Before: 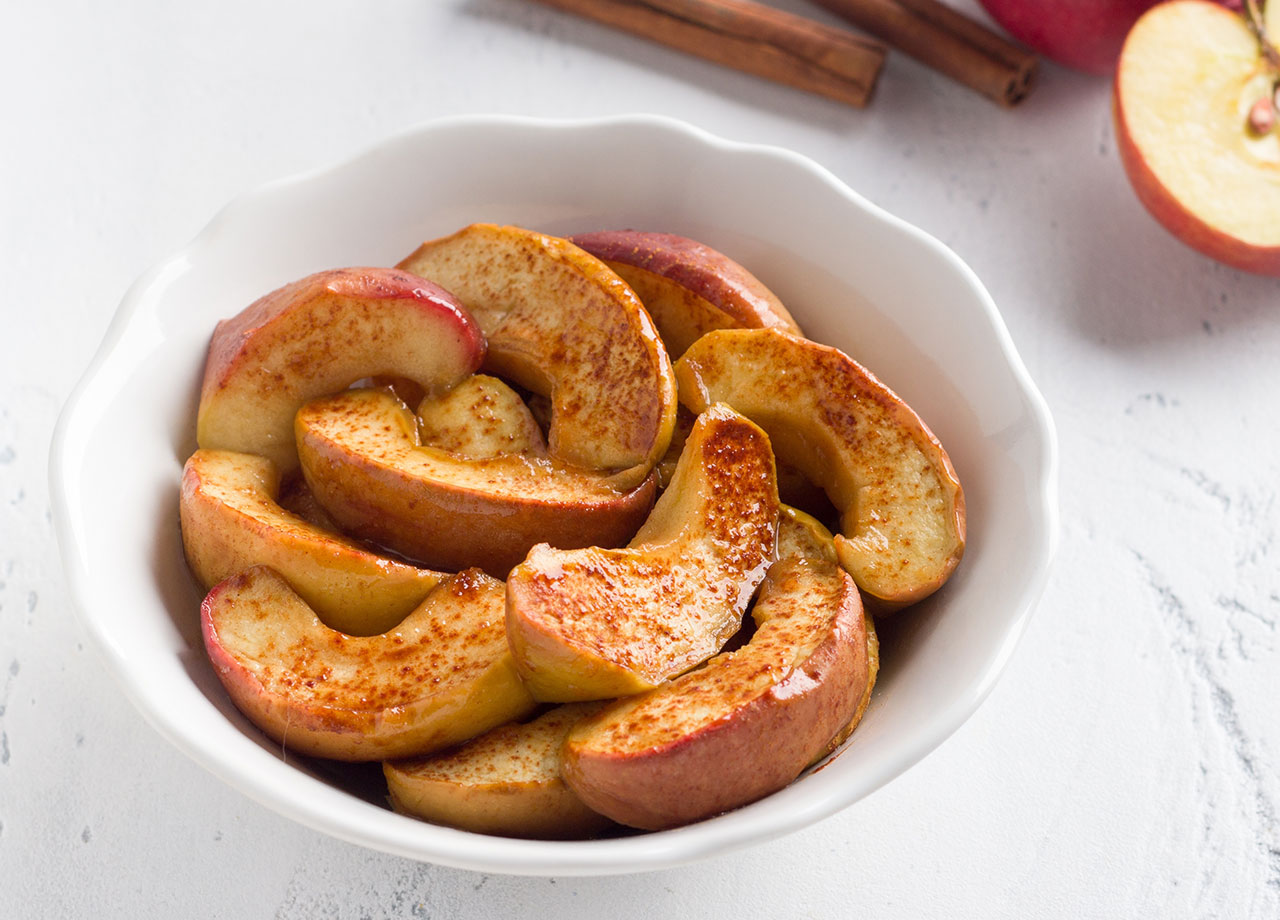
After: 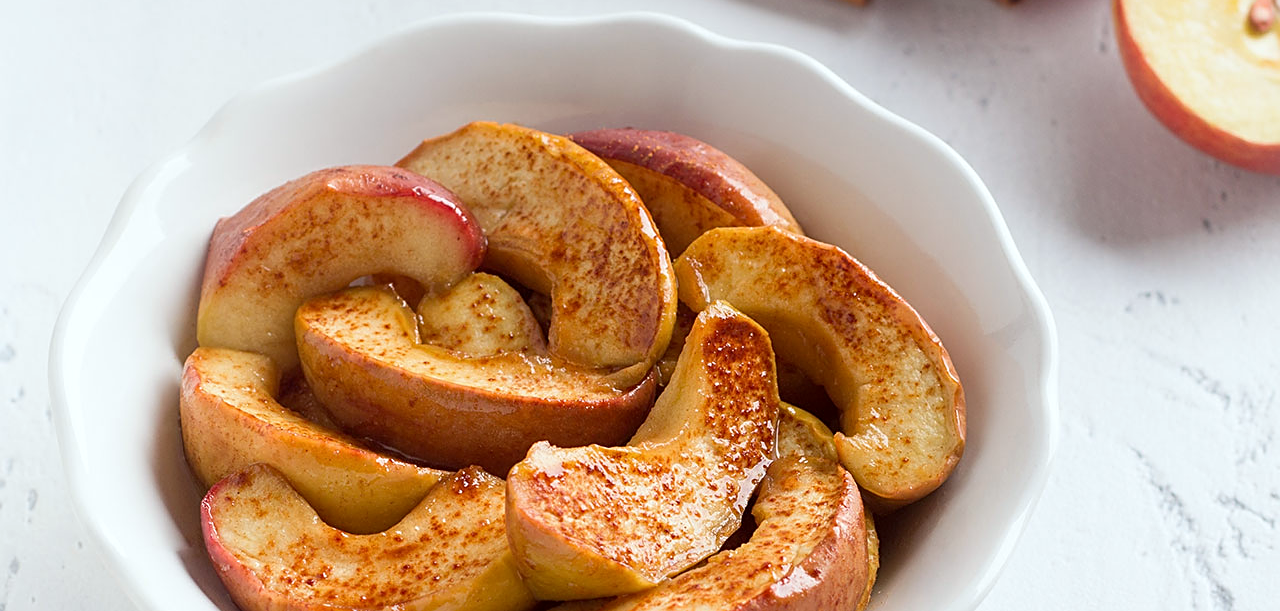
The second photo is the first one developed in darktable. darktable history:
crop: top 11.138%, bottom 22.41%
sharpen: on, module defaults
color correction: highlights a* -2.77, highlights b* -2.28, shadows a* 2.54, shadows b* 3.04
